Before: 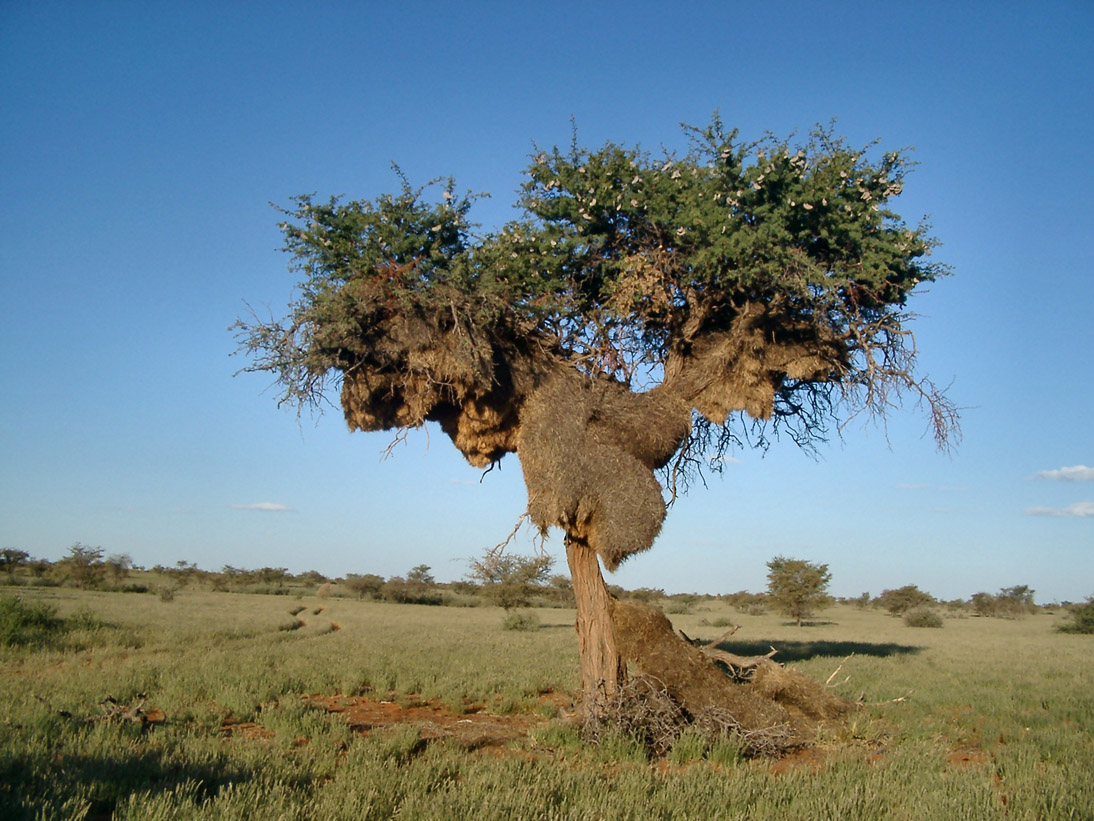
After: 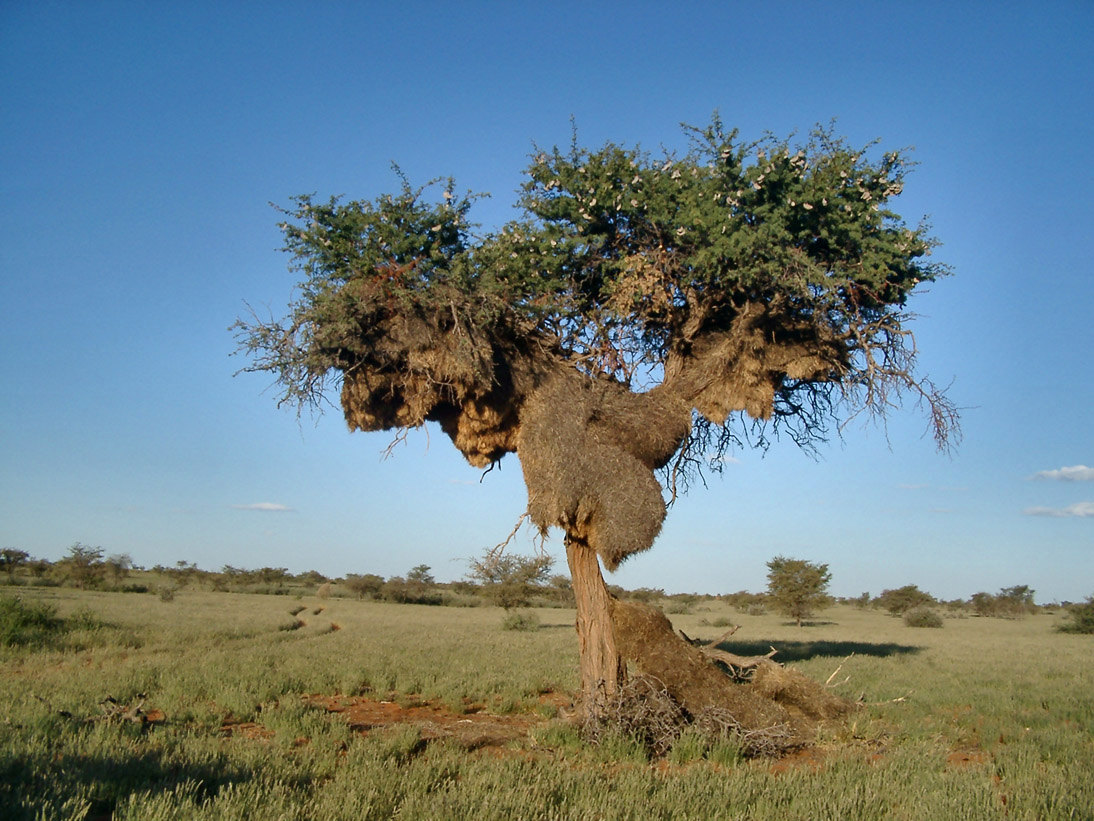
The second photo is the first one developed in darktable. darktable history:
shadows and highlights: shadows 40.29, highlights -54.91, low approximation 0.01, soften with gaussian
